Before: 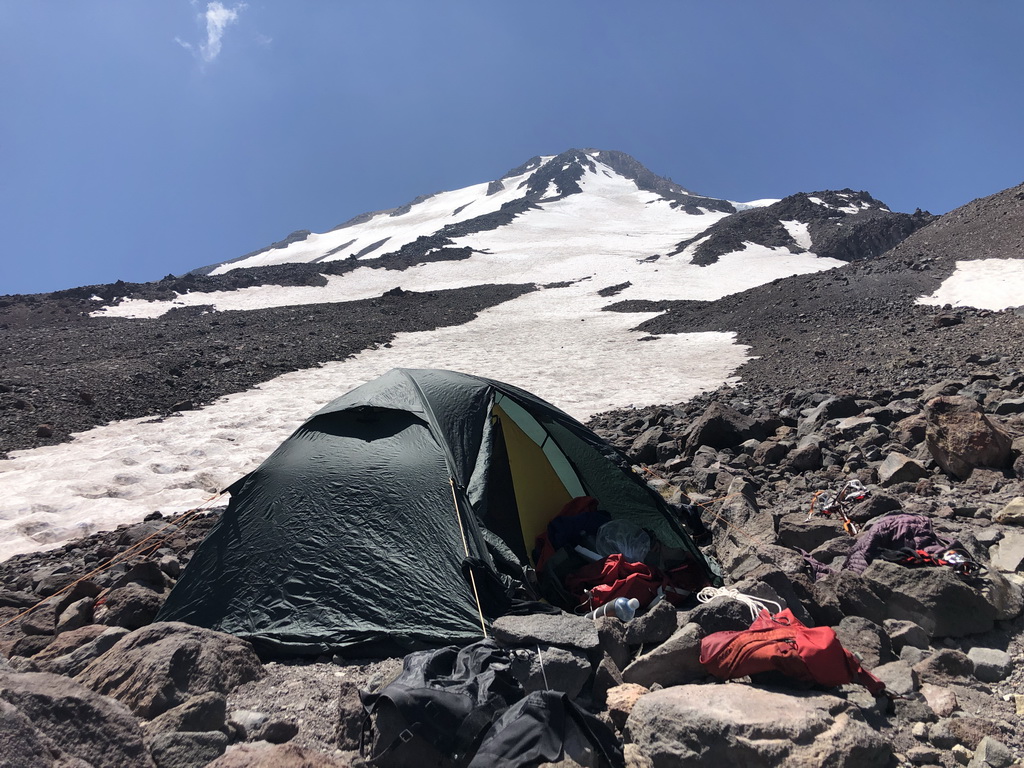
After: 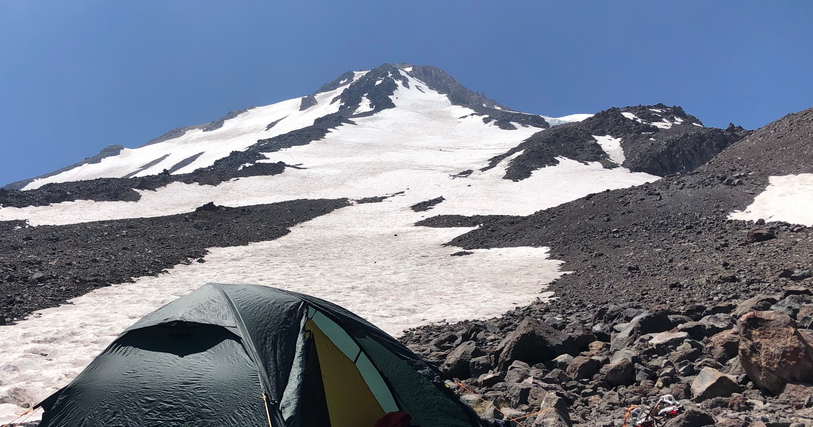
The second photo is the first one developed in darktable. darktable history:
crop: left 18.338%, top 11.075%, right 2.172%, bottom 33.258%
